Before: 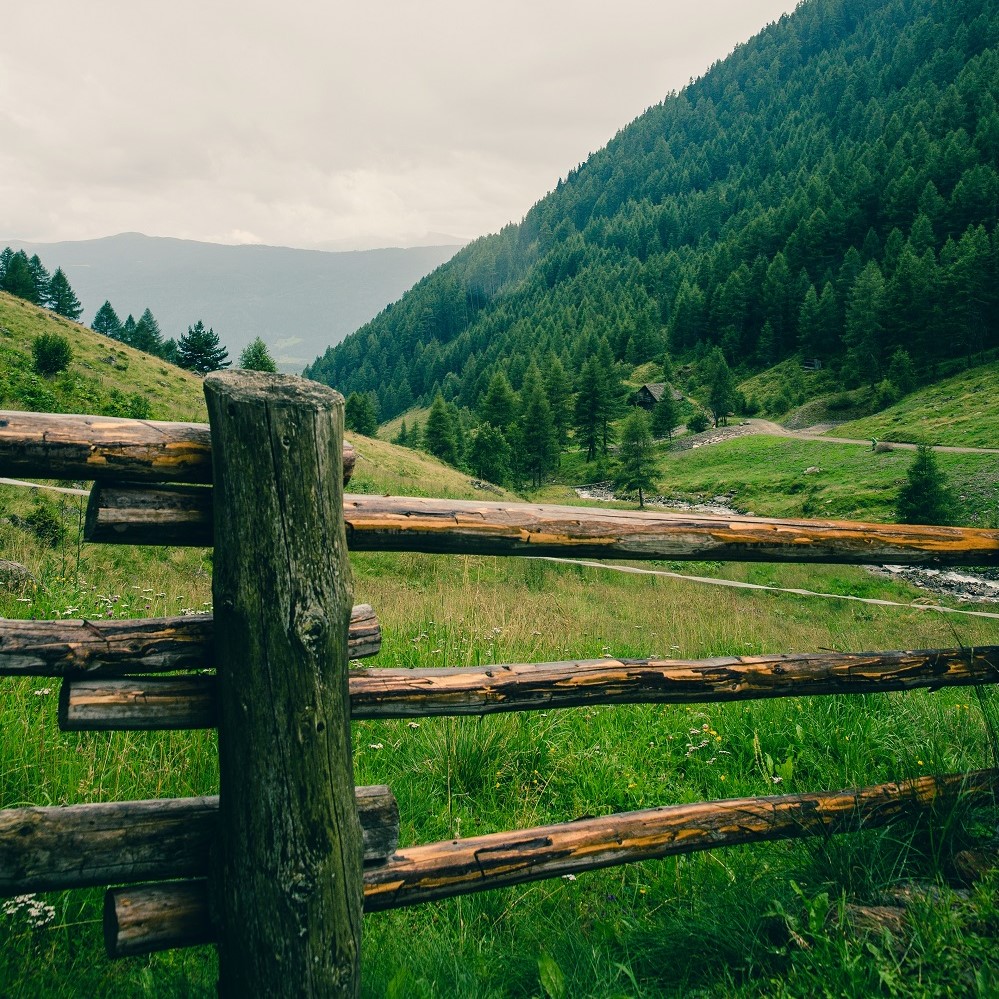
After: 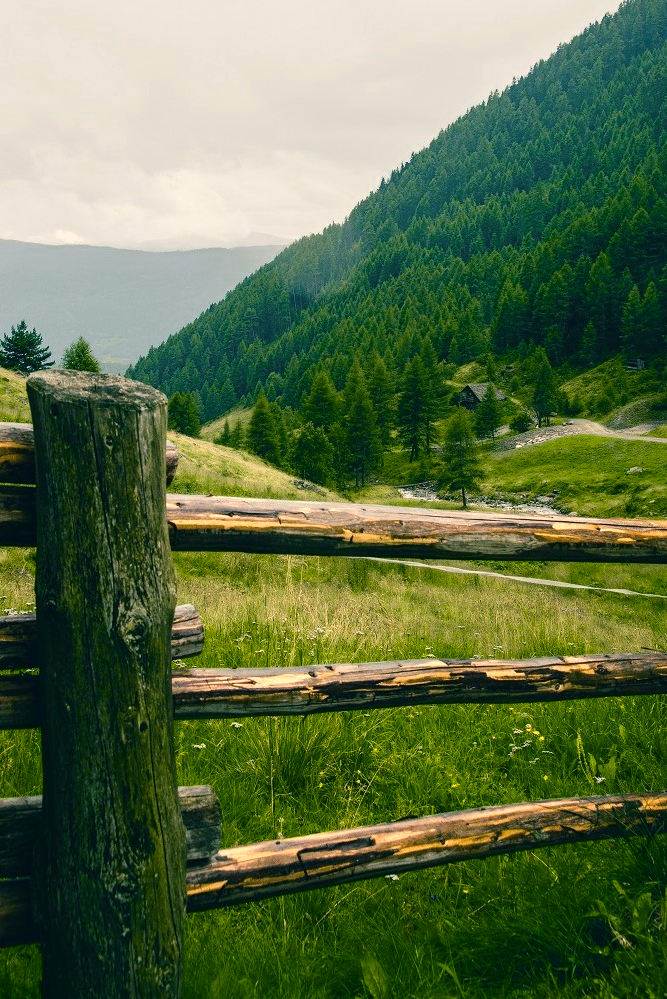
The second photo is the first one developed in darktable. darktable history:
color zones: curves: ch0 [(0.099, 0.624) (0.257, 0.596) (0.384, 0.376) (0.529, 0.492) (0.697, 0.564) (0.768, 0.532) (0.908, 0.644)]; ch1 [(0.112, 0.564) (0.254, 0.612) (0.432, 0.676) (0.592, 0.456) (0.743, 0.684) (0.888, 0.536)]; ch2 [(0.25, 0.5) (0.469, 0.36) (0.75, 0.5)]
tone equalizer: on, module defaults
crop and rotate: left 17.732%, right 15.423%
